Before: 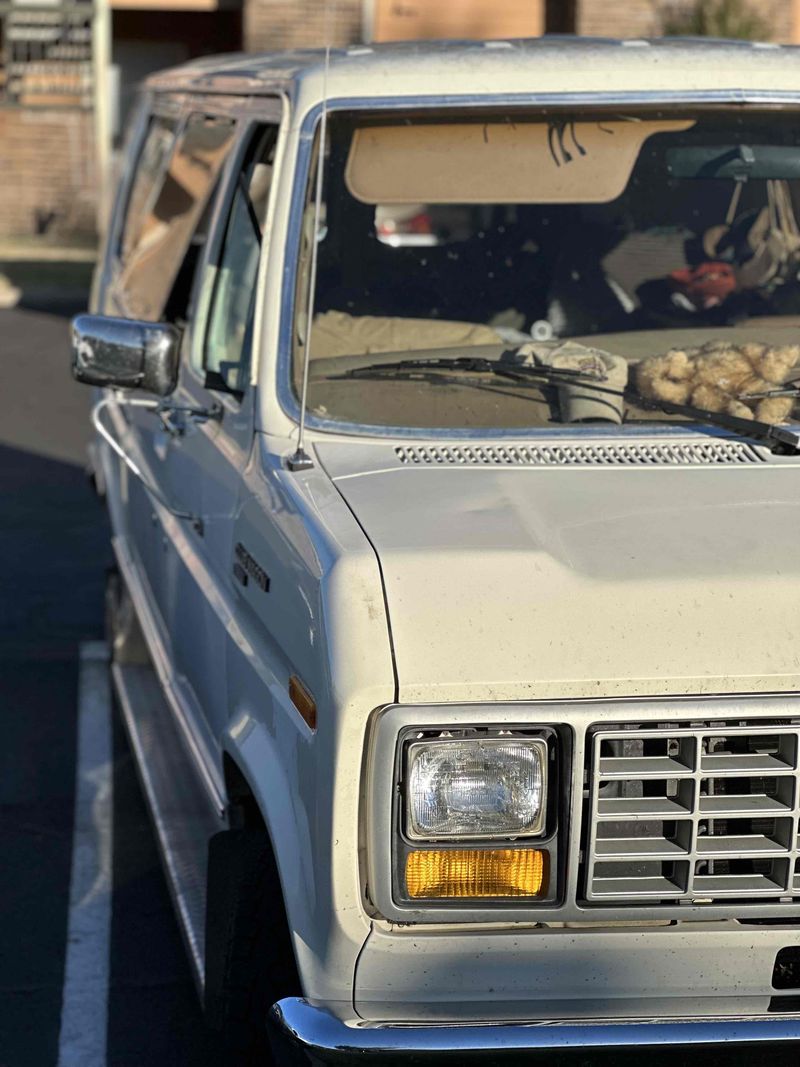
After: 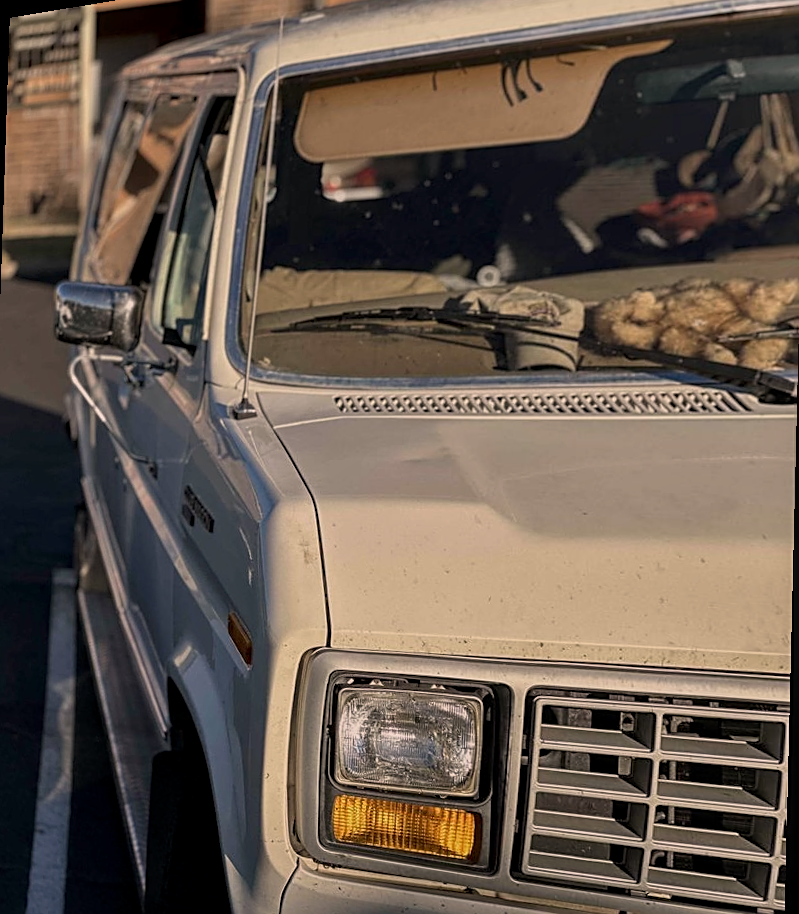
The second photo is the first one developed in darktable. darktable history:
exposure: black level correction 0, exposure -0.766 EV, compensate highlight preservation false
sharpen: radius 1.967
rotate and perspective: rotation 1.69°, lens shift (vertical) -0.023, lens shift (horizontal) -0.291, crop left 0.025, crop right 0.988, crop top 0.092, crop bottom 0.842
white balance: red 1.127, blue 0.943
local contrast: on, module defaults
